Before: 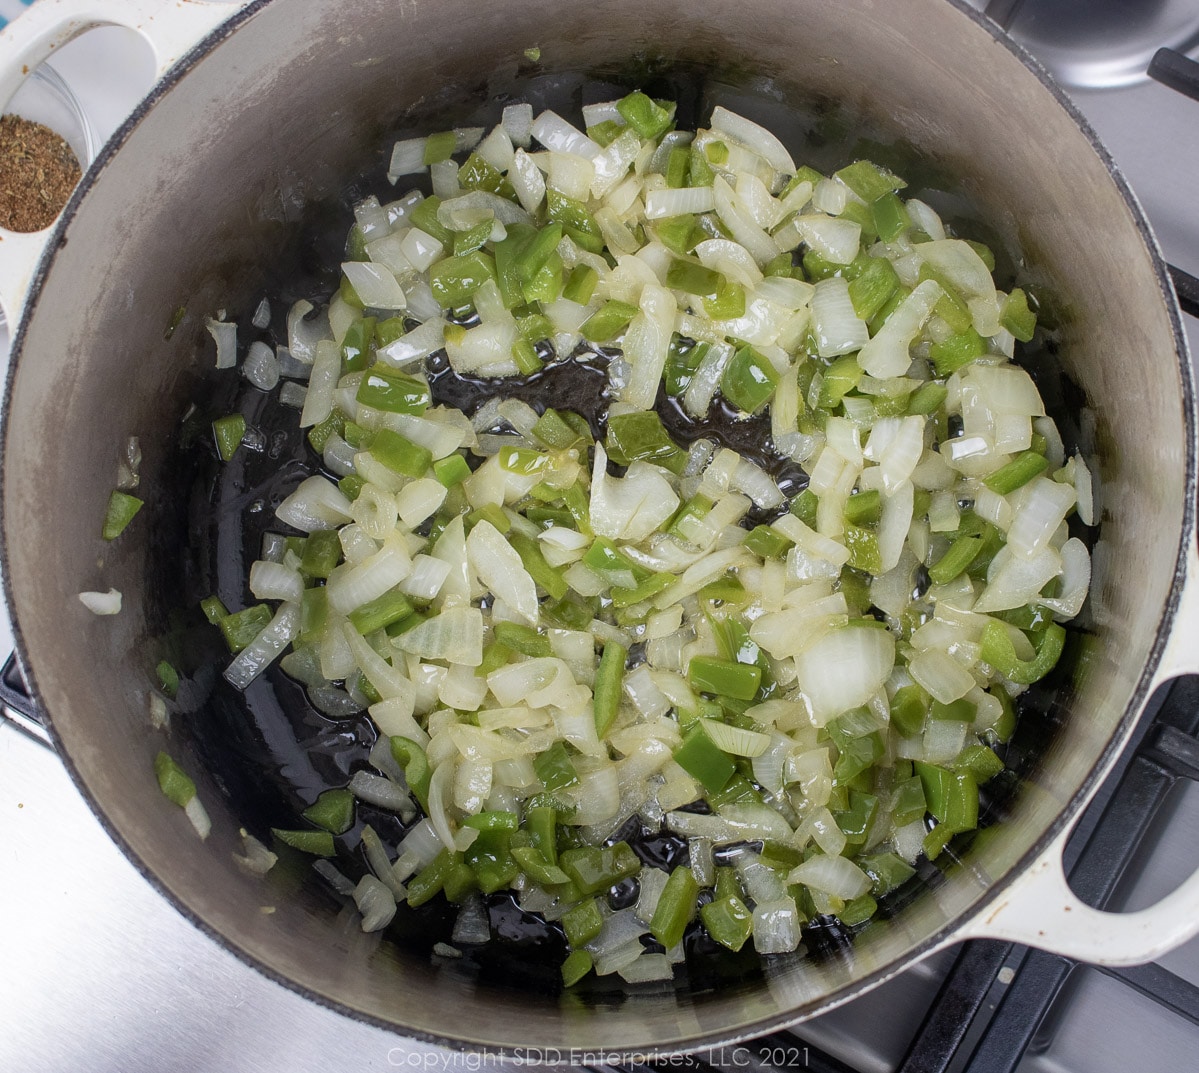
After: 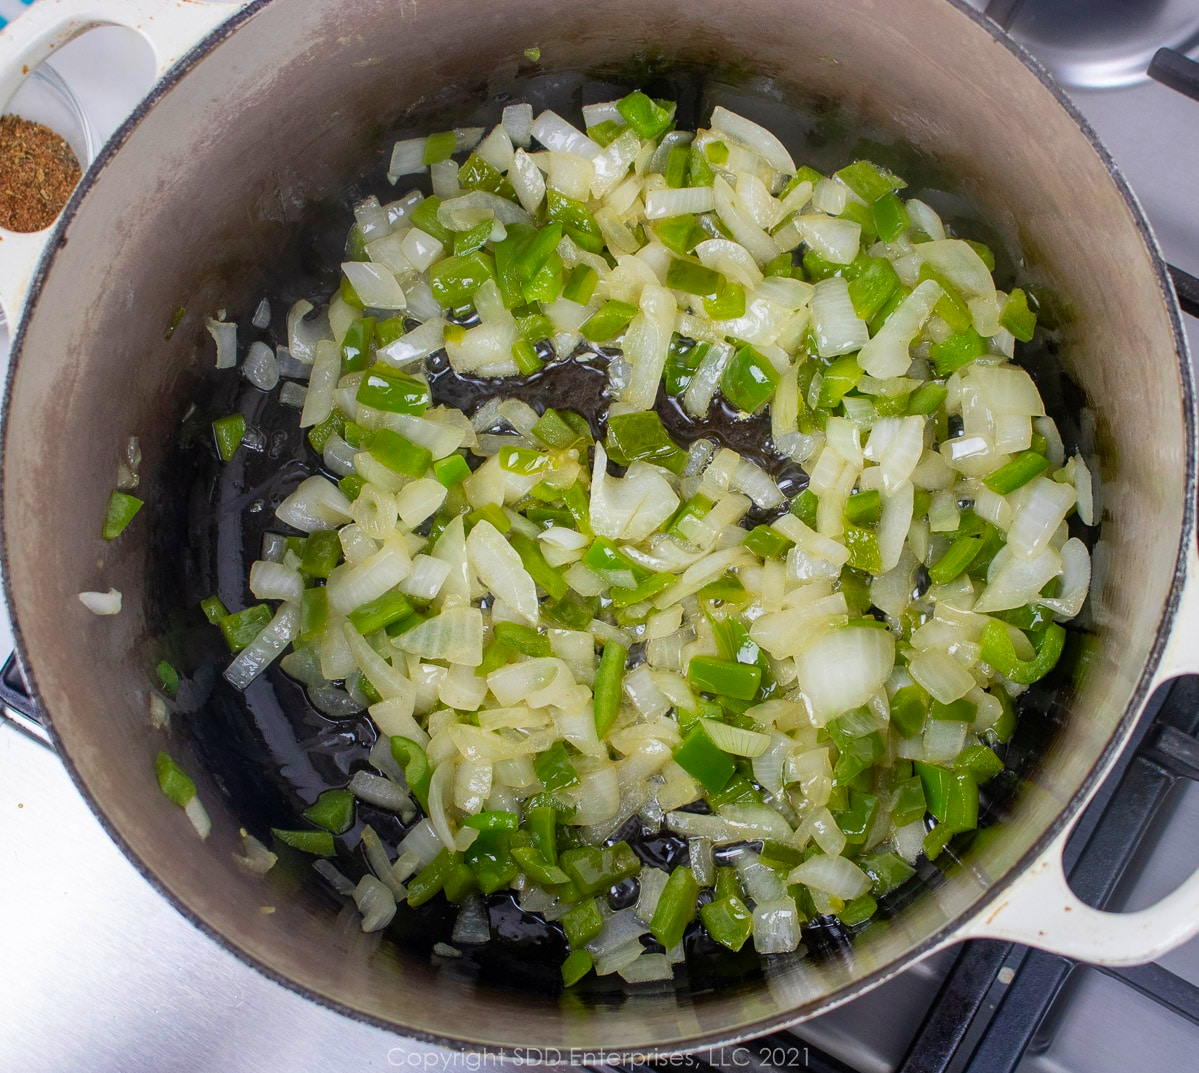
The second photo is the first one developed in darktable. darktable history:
color correction: highlights b* -0.038, saturation 1.33
